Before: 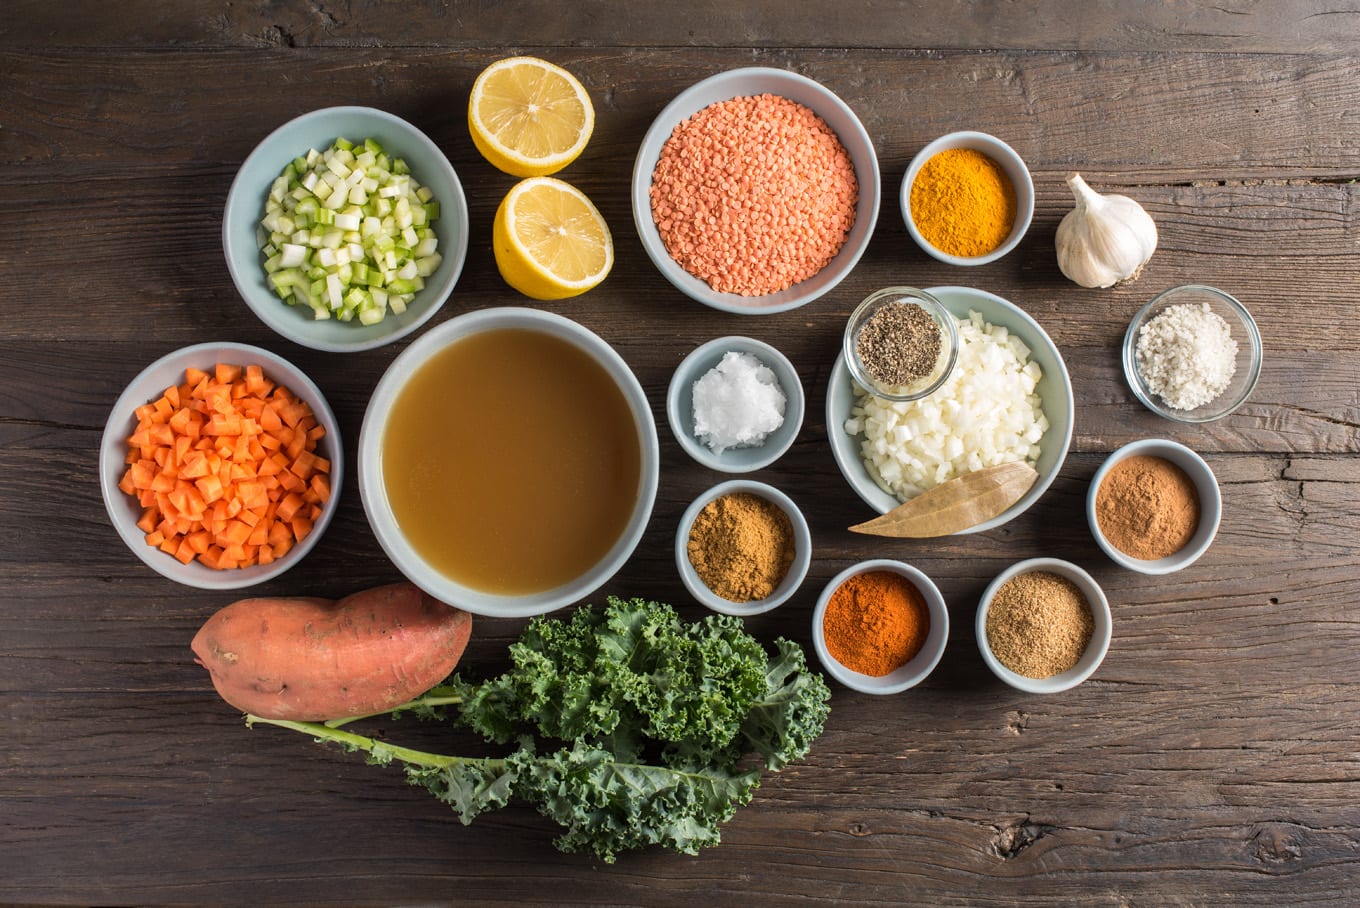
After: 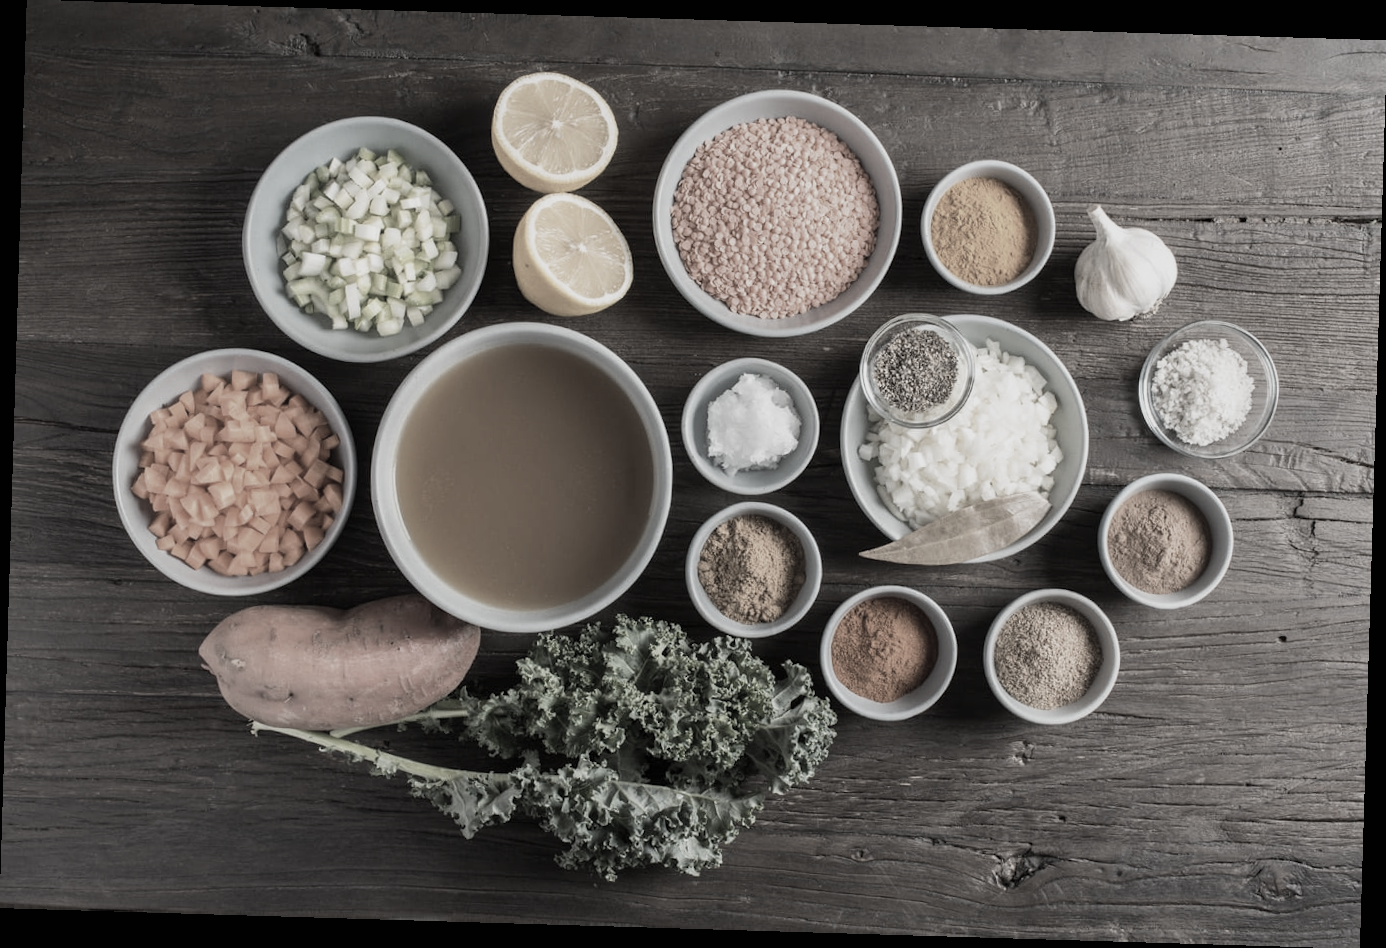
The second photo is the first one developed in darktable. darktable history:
rotate and perspective: rotation 1.72°, automatic cropping off
color correction: saturation 0.2
sigmoid: contrast 1.22, skew 0.65
